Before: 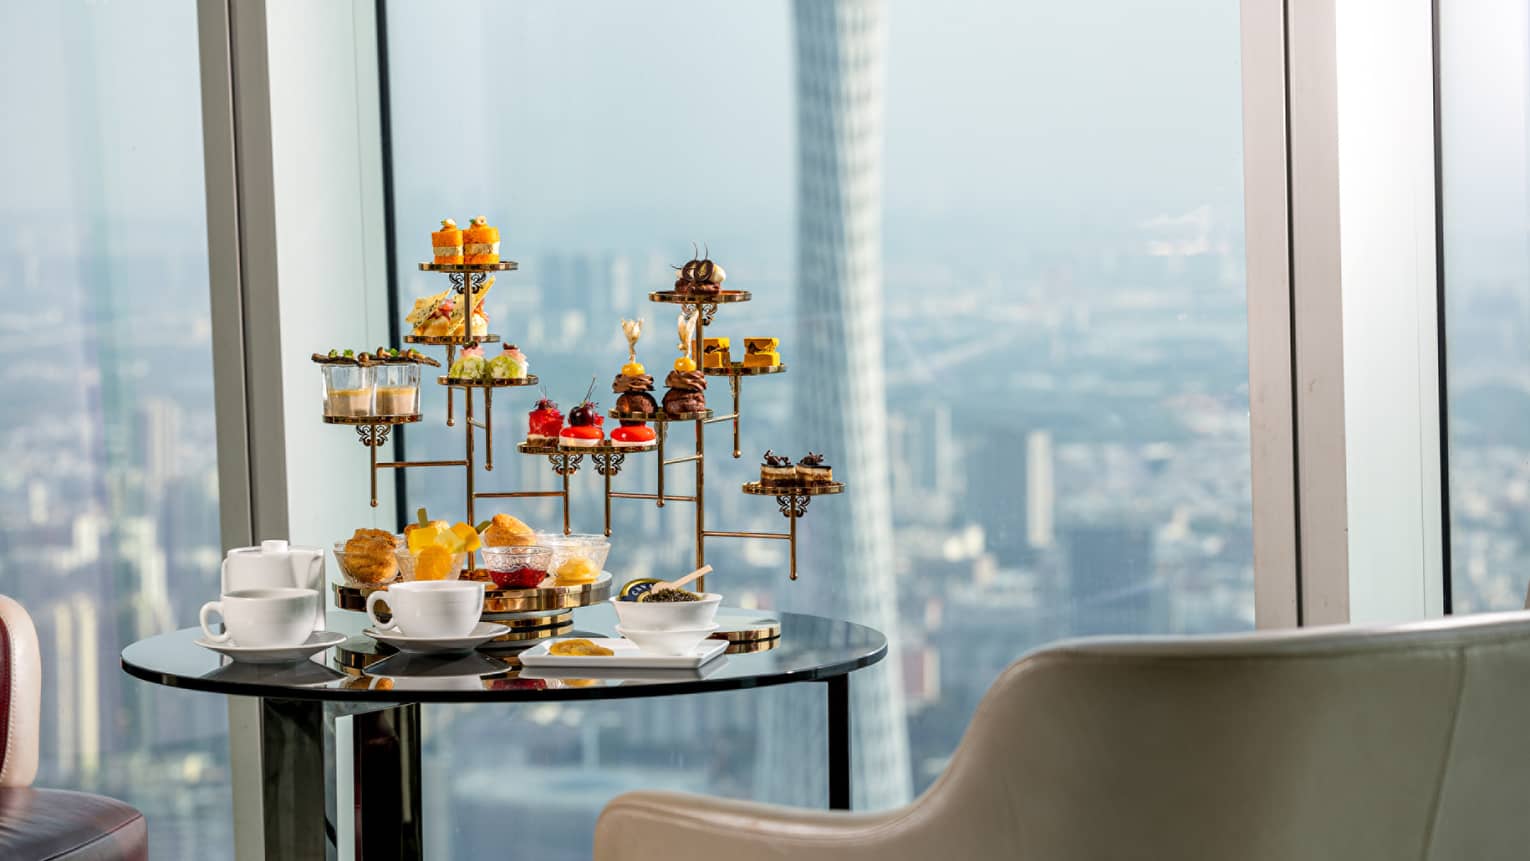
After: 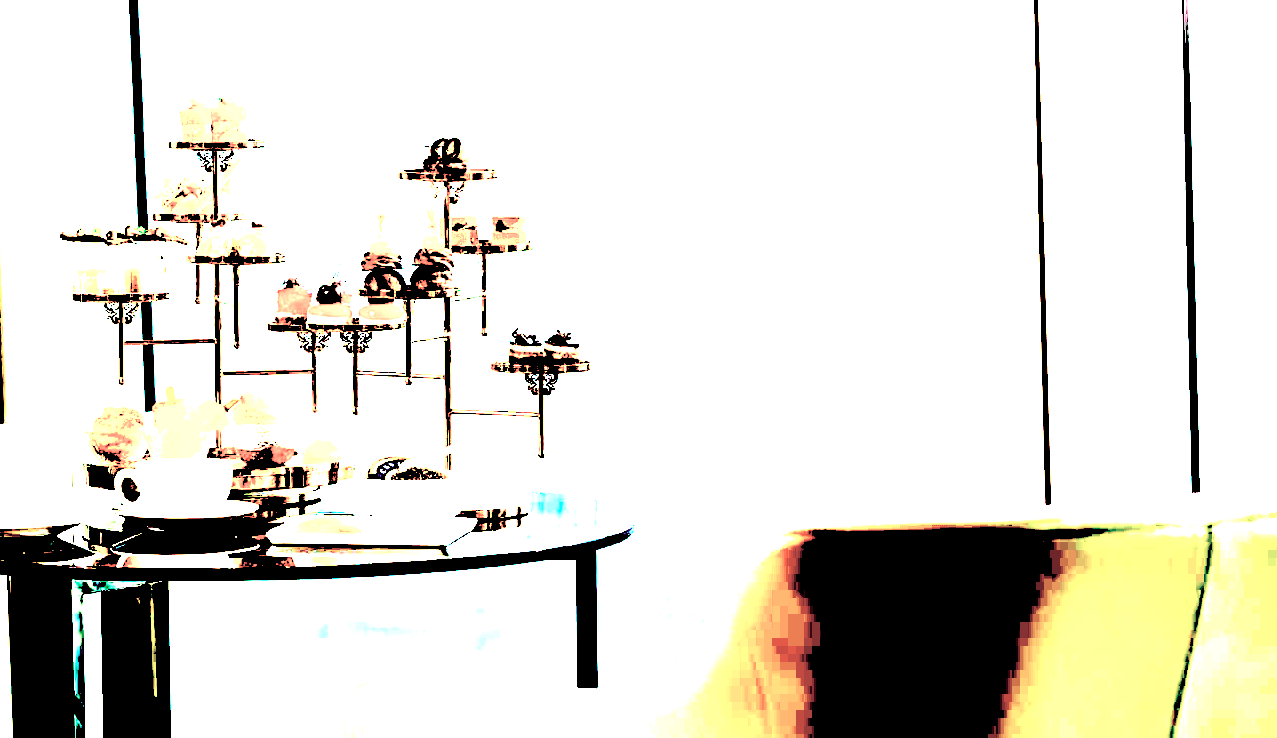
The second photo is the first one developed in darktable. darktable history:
tone equalizer: -8 EV -1.11 EV, -7 EV -1.02 EV, -6 EV -0.874 EV, -5 EV -0.591 EV, -3 EV 0.608 EV, -2 EV 0.865 EV, -1 EV 1.01 EV, +0 EV 1.06 EV
tone curve: curves: ch0 [(0, 0) (0.126, 0.061) (0.362, 0.382) (0.498, 0.498) (0.706, 0.712) (1, 1)]; ch1 [(0, 0) (0.5, 0.505) (0.55, 0.578) (1, 1)]; ch2 [(0, 0) (0.44, 0.424) (0.489, 0.483) (0.537, 0.538) (1, 1)], color space Lab, independent channels, preserve colors none
crop: left 16.488%, top 14.267%
exposure: black level correction 0.099, exposure 2.9 EV, compensate highlight preservation false
contrast brightness saturation: brightness 0.188, saturation -0.52
color balance rgb: linear chroma grading › global chroma 7.687%, perceptual saturation grading › global saturation 35.063%, perceptual saturation grading › highlights -25.504%, perceptual saturation grading › shadows 49.374%, contrast -10.16%
